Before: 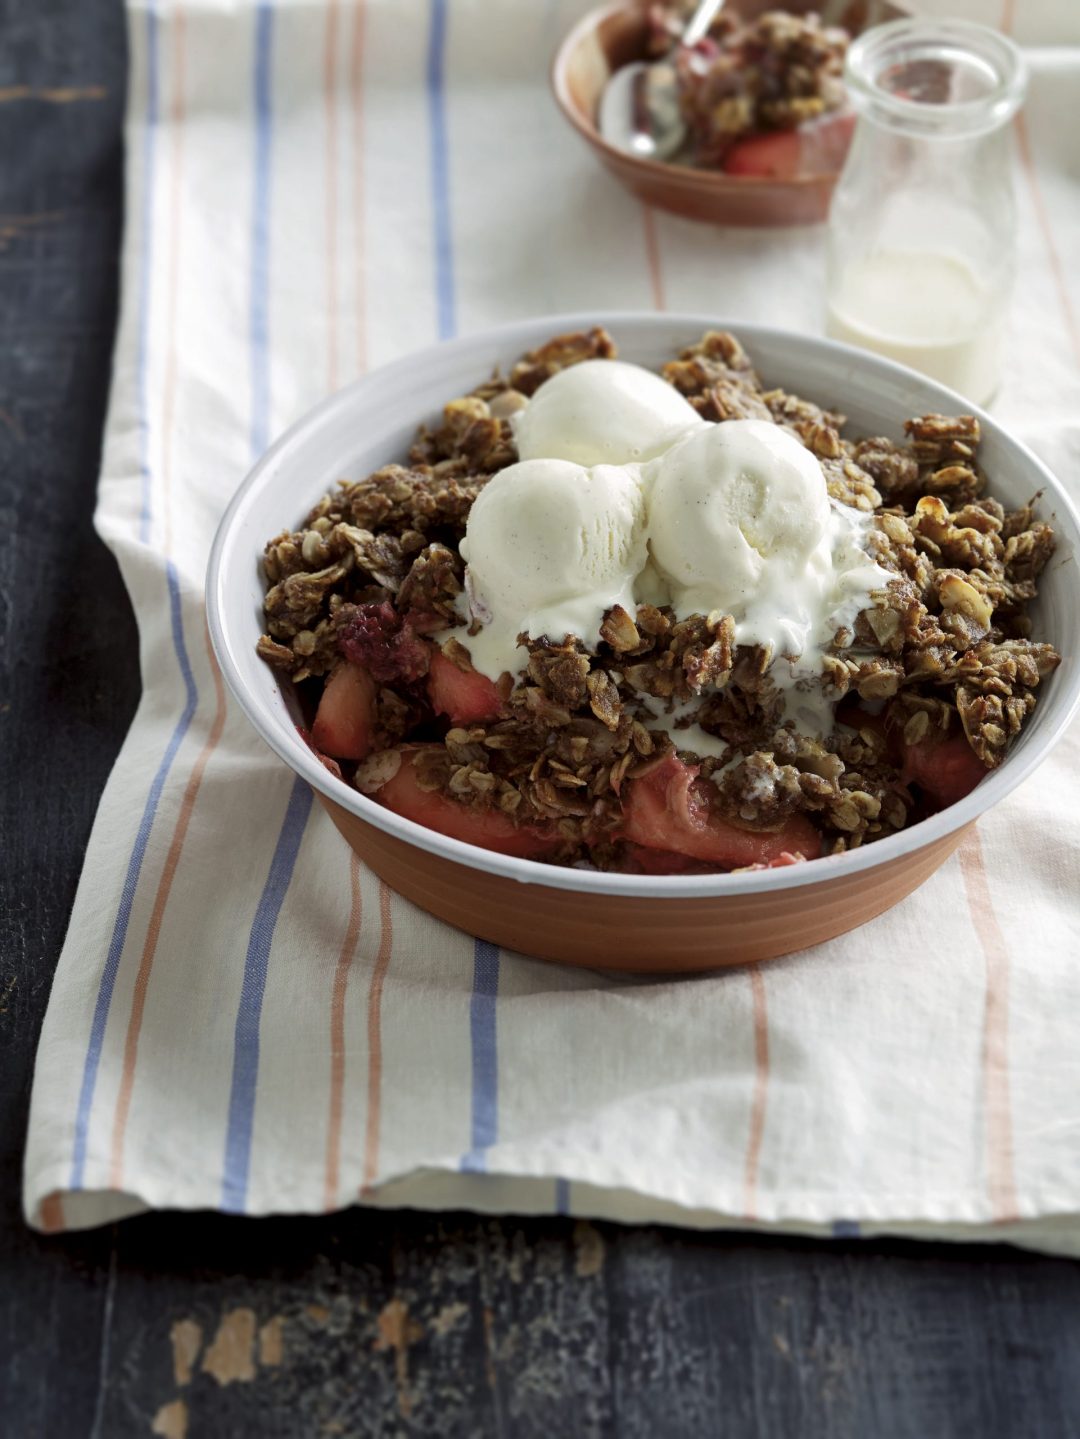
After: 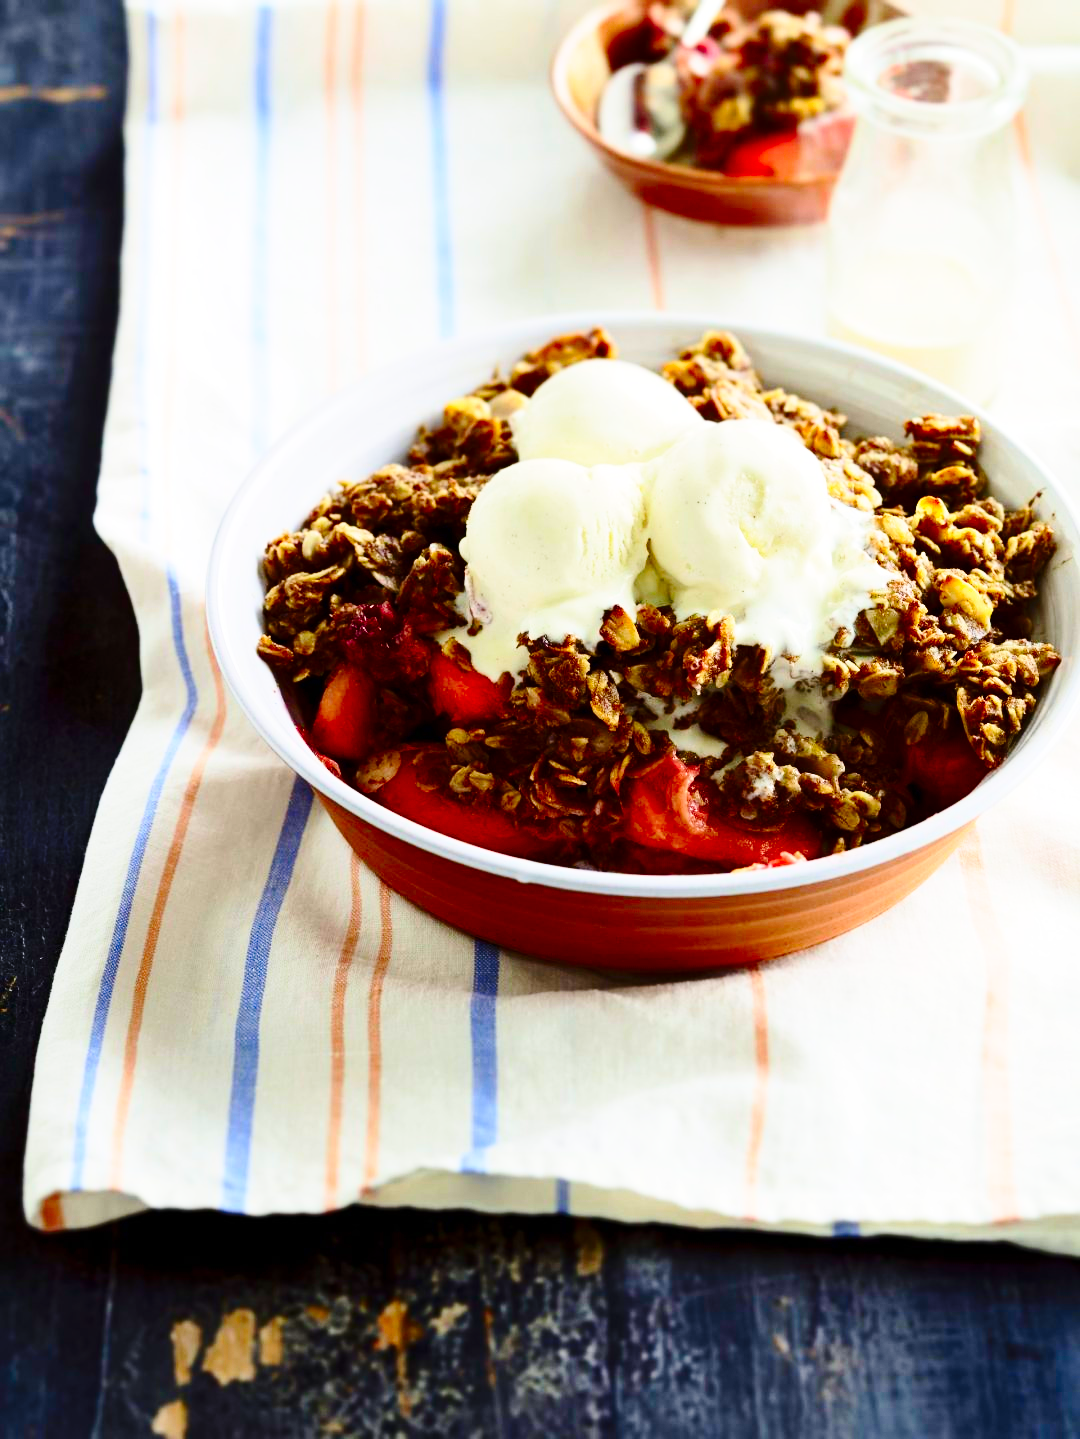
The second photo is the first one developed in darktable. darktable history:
contrast brightness saturation: contrast 0.269, brightness 0.016, saturation 0.882
base curve: curves: ch0 [(0, 0) (0.028, 0.03) (0.121, 0.232) (0.46, 0.748) (0.859, 0.968) (1, 1)], preserve colors none
